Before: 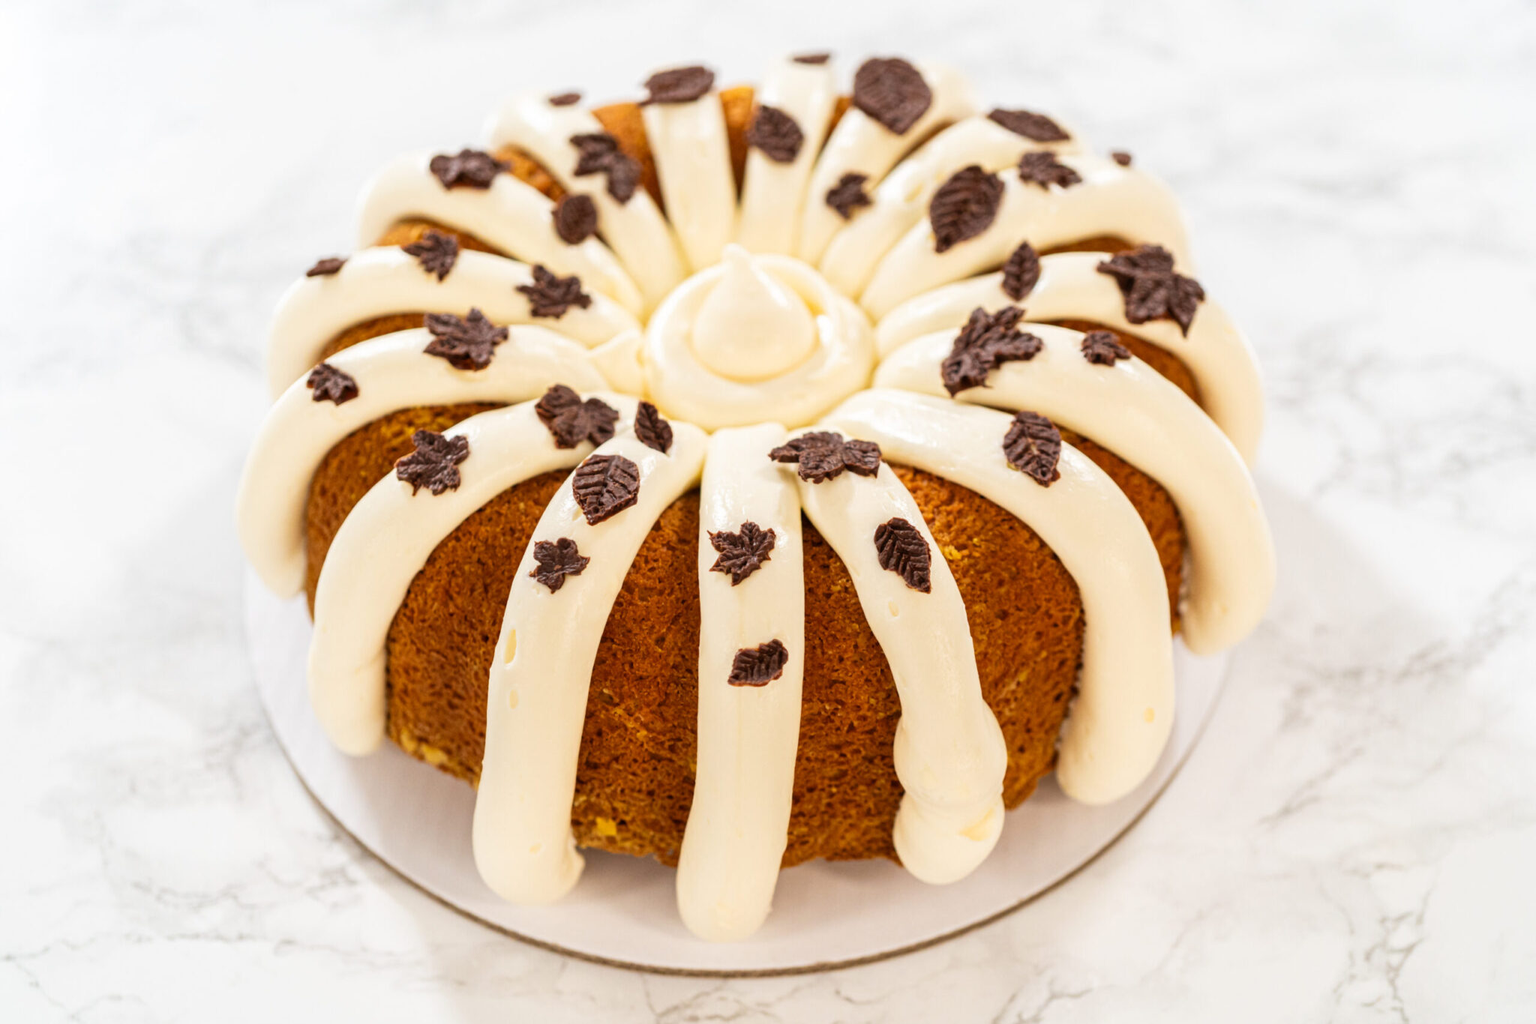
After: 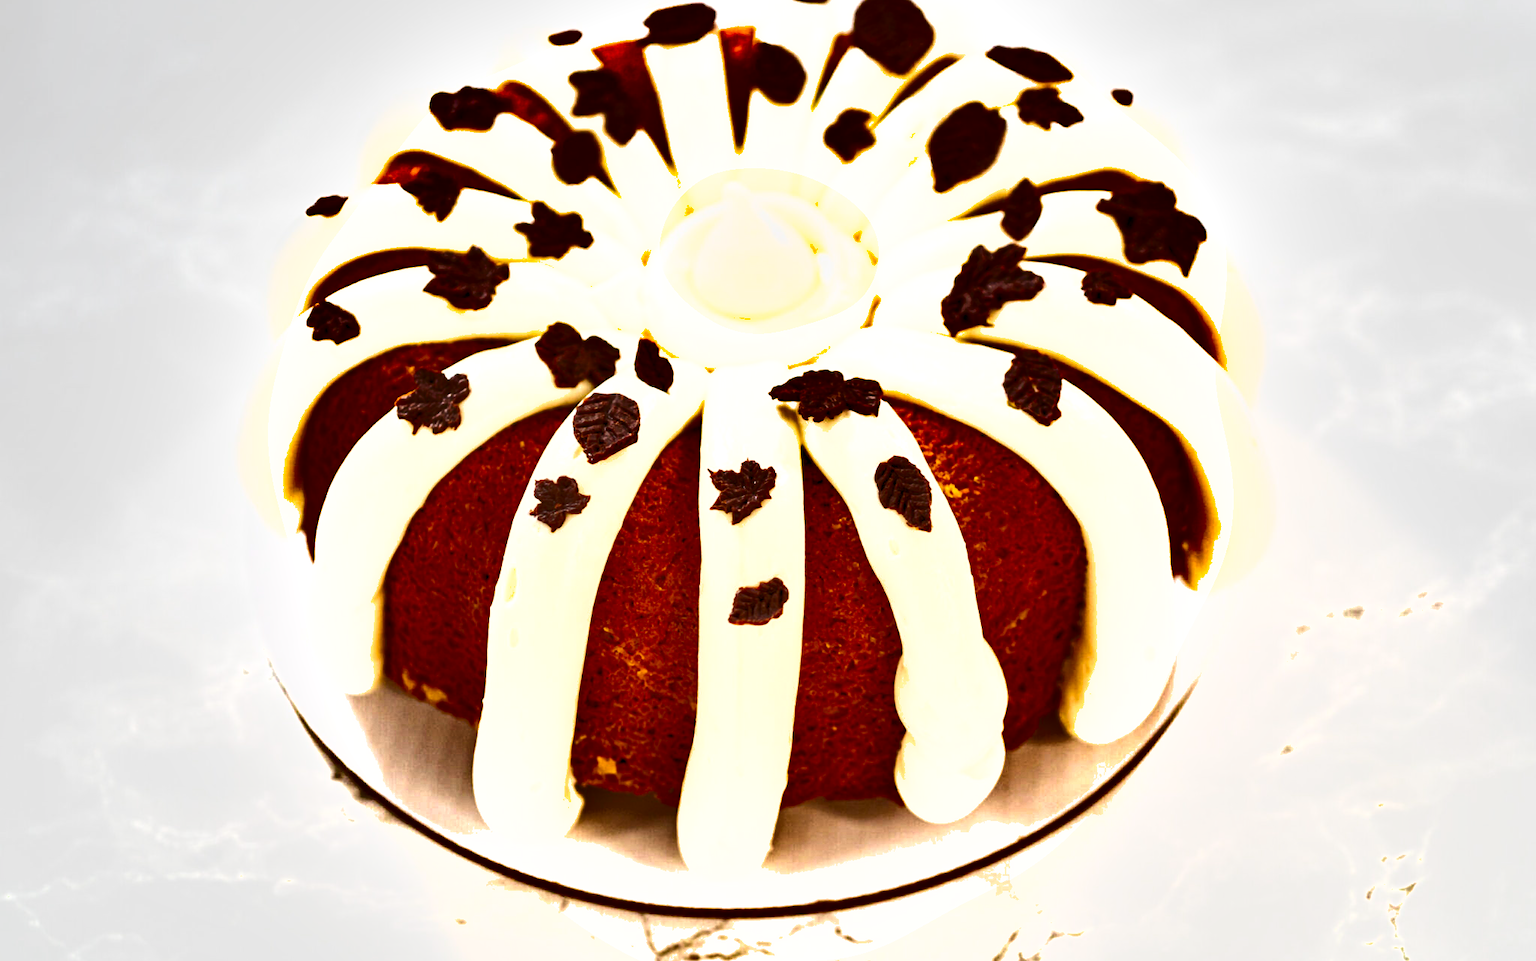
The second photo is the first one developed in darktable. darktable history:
exposure: black level correction 0, exposure 0.301 EV, compensate exposure bias true, compensate highlight preservation false
levels: levels [0.044, 0.416, 0.908]
crop and rotate: top 6.127%
shadows and highlights: shadows 21.01, highlights -82, highlights color adjustment 56.41%, soften with gaussian
